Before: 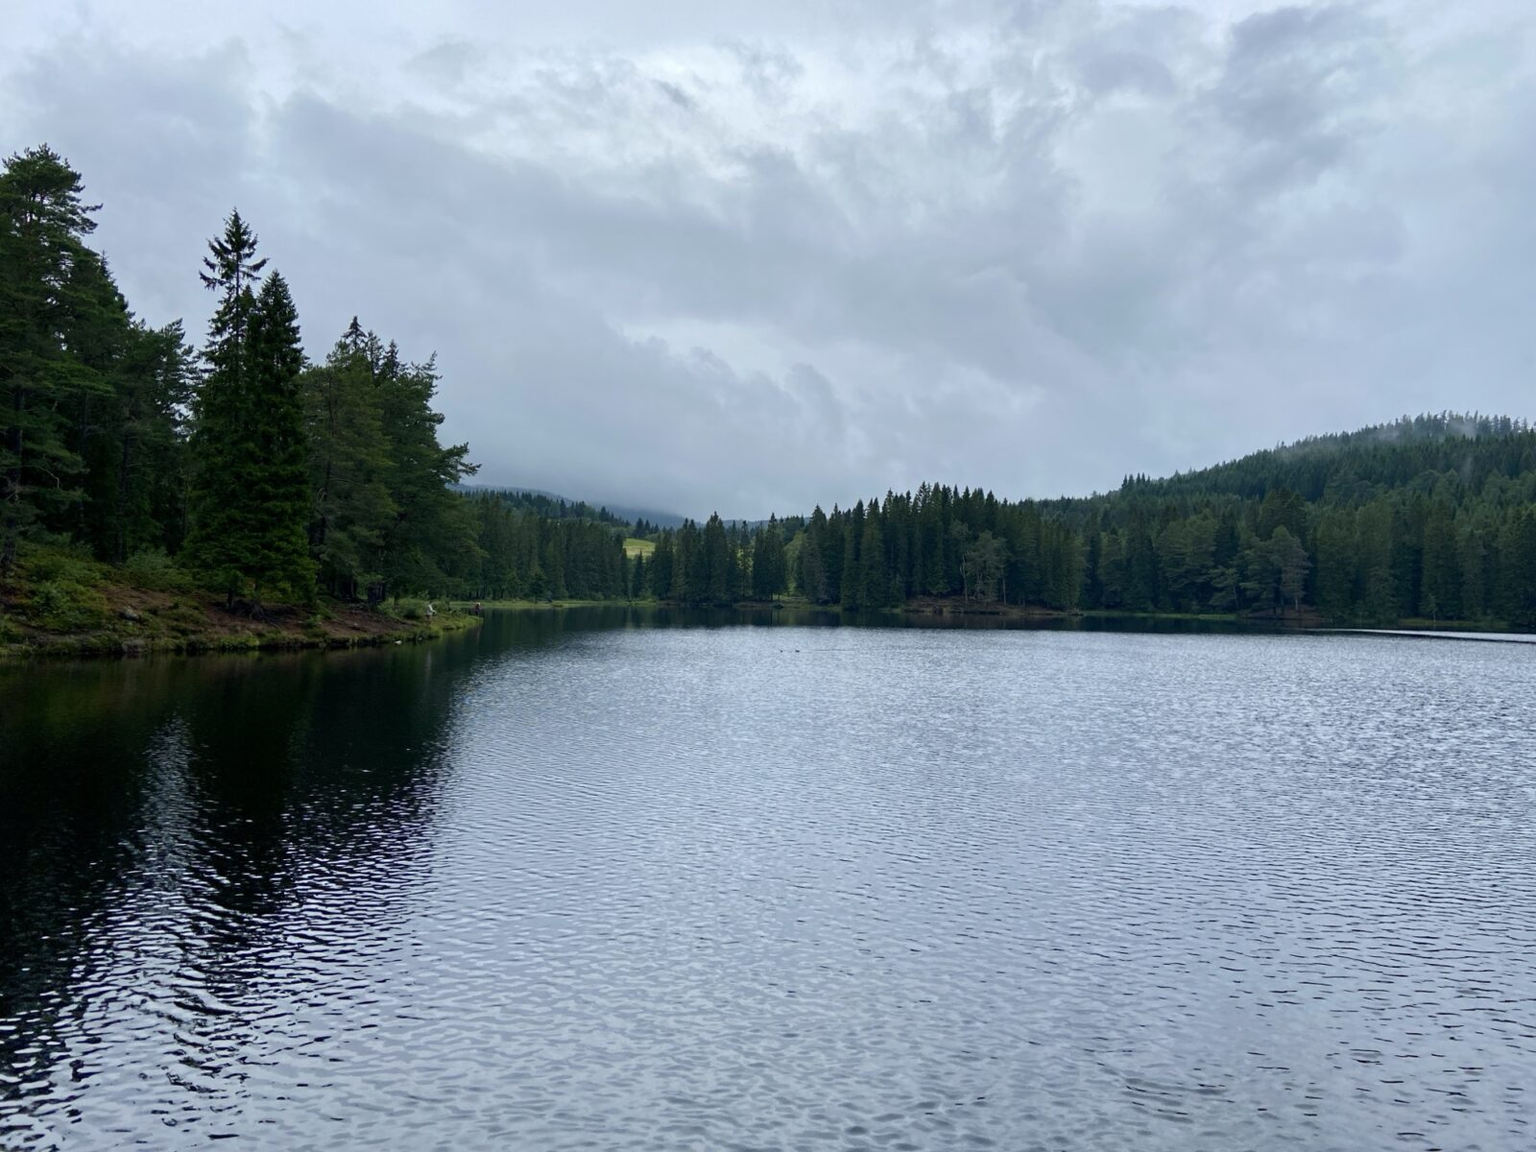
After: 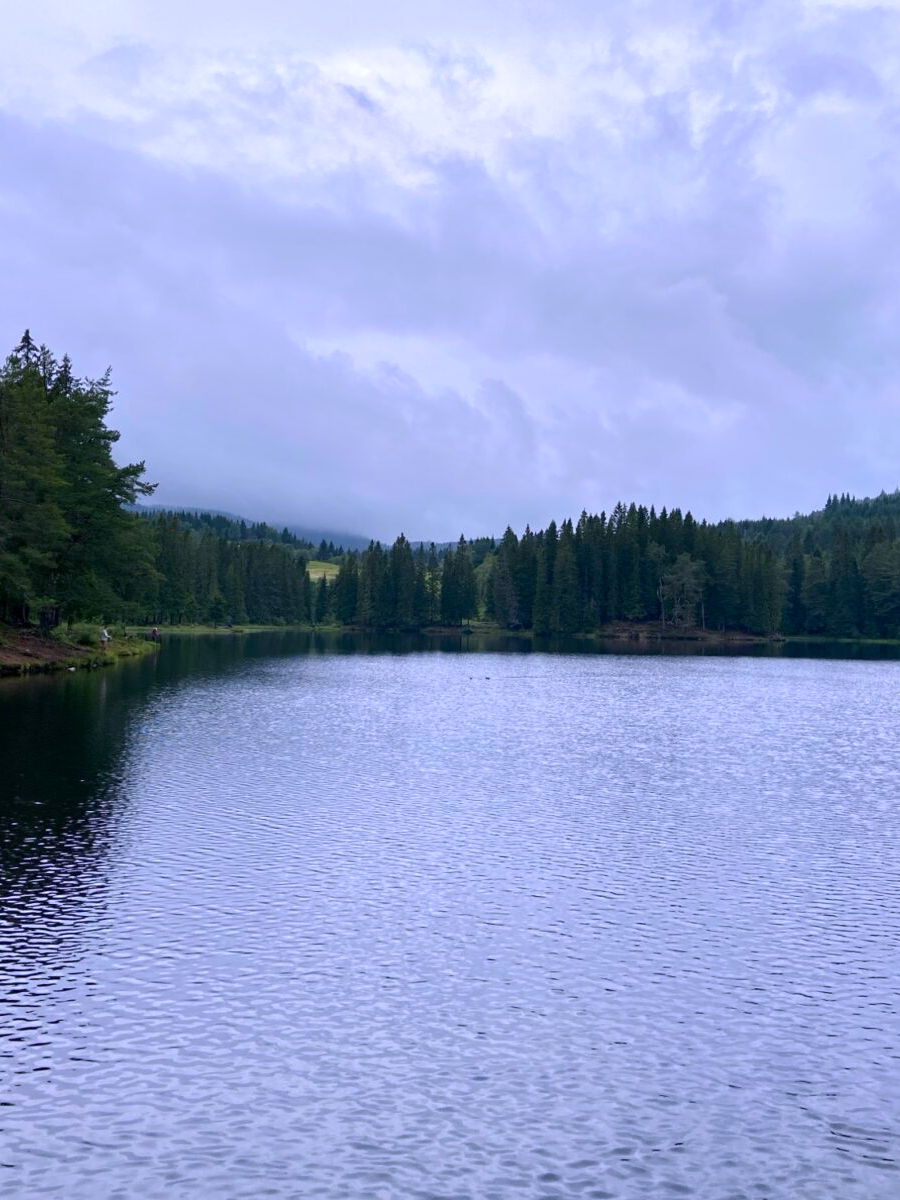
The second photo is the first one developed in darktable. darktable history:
crop: left 21.496%, right 22.254%
tone equalizer: on, module defaults
white balance: red 1.042, blue 1.17
